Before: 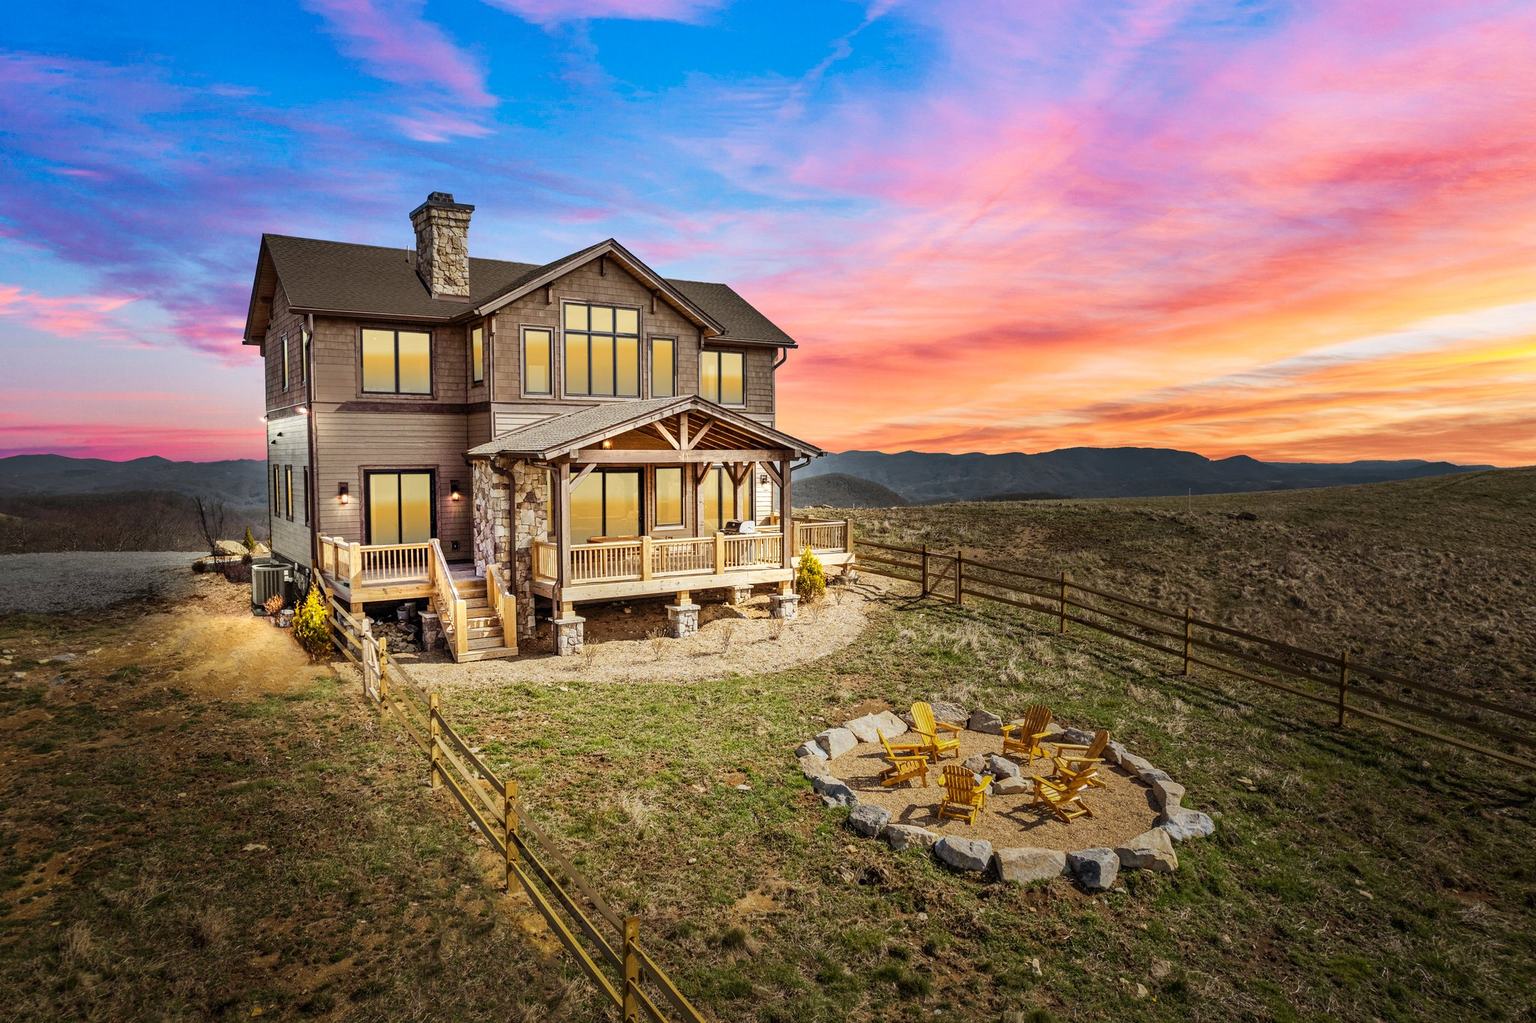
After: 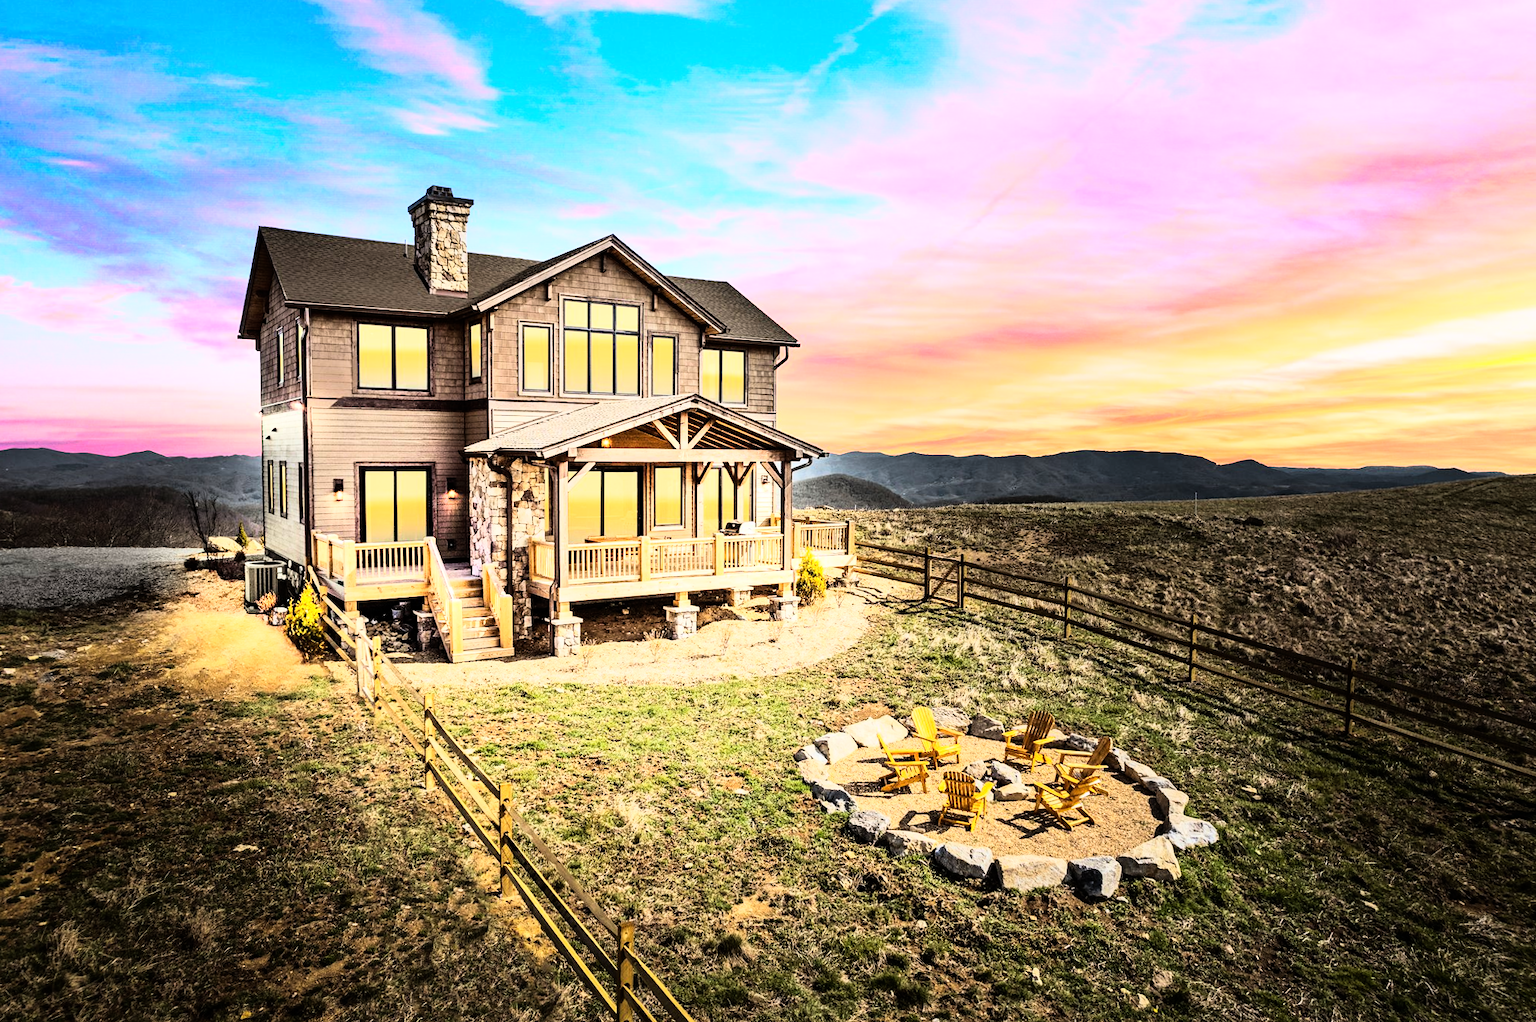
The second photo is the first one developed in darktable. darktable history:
crop and rotate: angle -0.5°
rgb curve: curves: ch0 [(0, 0) (0.21, 0.15) (0.24, 0.21) (0.5, 0.75) (0.75, 0.96) (0.89, 0.99) (1, 1)]; ch1 [(0, 0.02) (0.21, 0.13) (0.25, 0.2) (0.5, 0.67) (0.75, 0.9) (0.89, 0.97) (1, 1)]; ch2 [(0, 0.02) (0.21, 0.13) (0.25, 0.2) (0.5, 0.67) (0.75, 0.9) (0.89, 0.97) (1, 1)], compensate middle gray true
